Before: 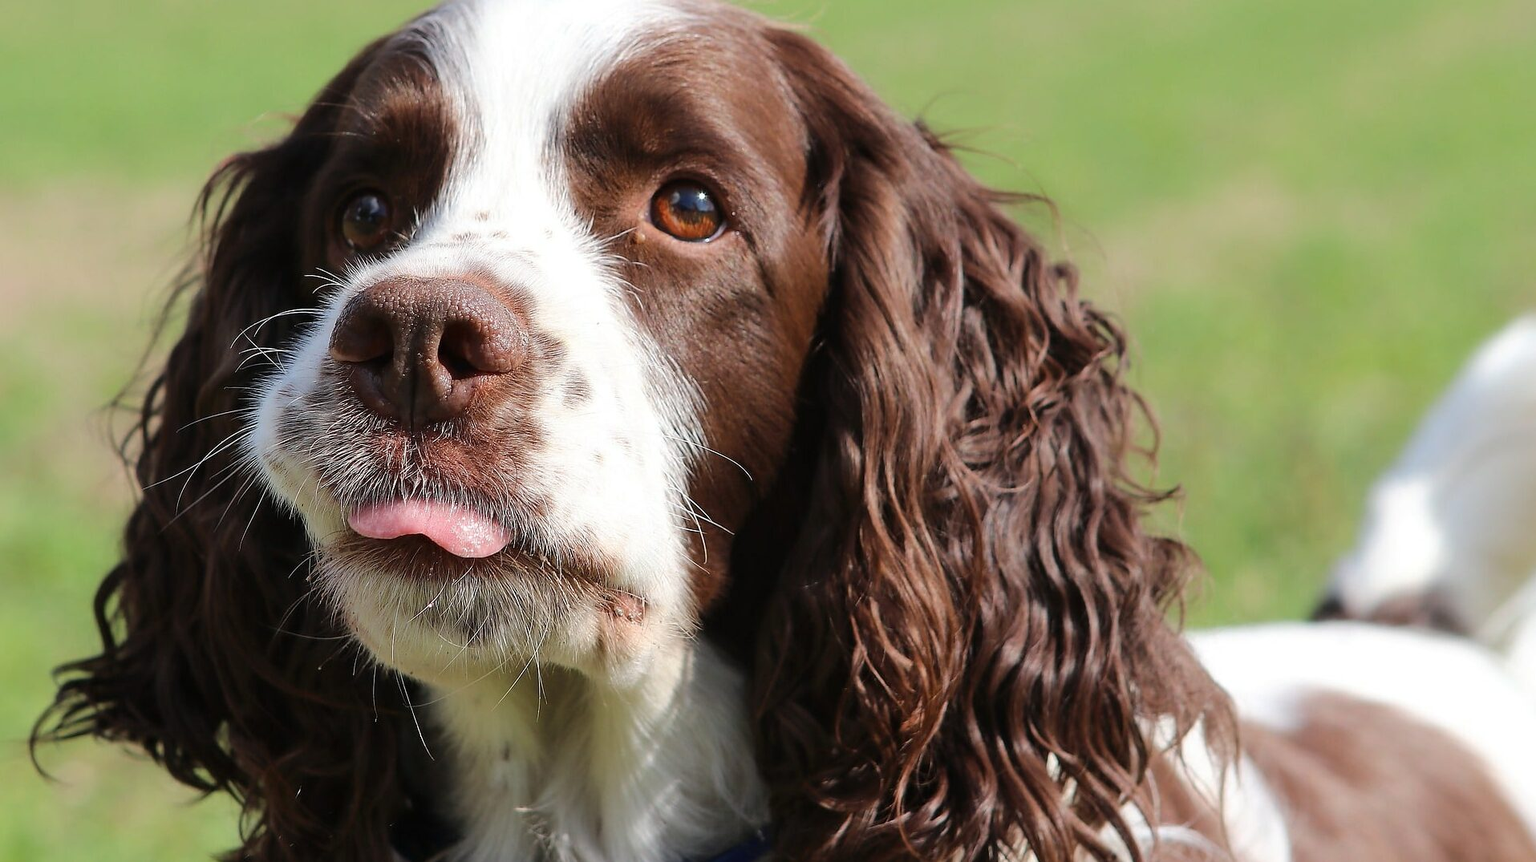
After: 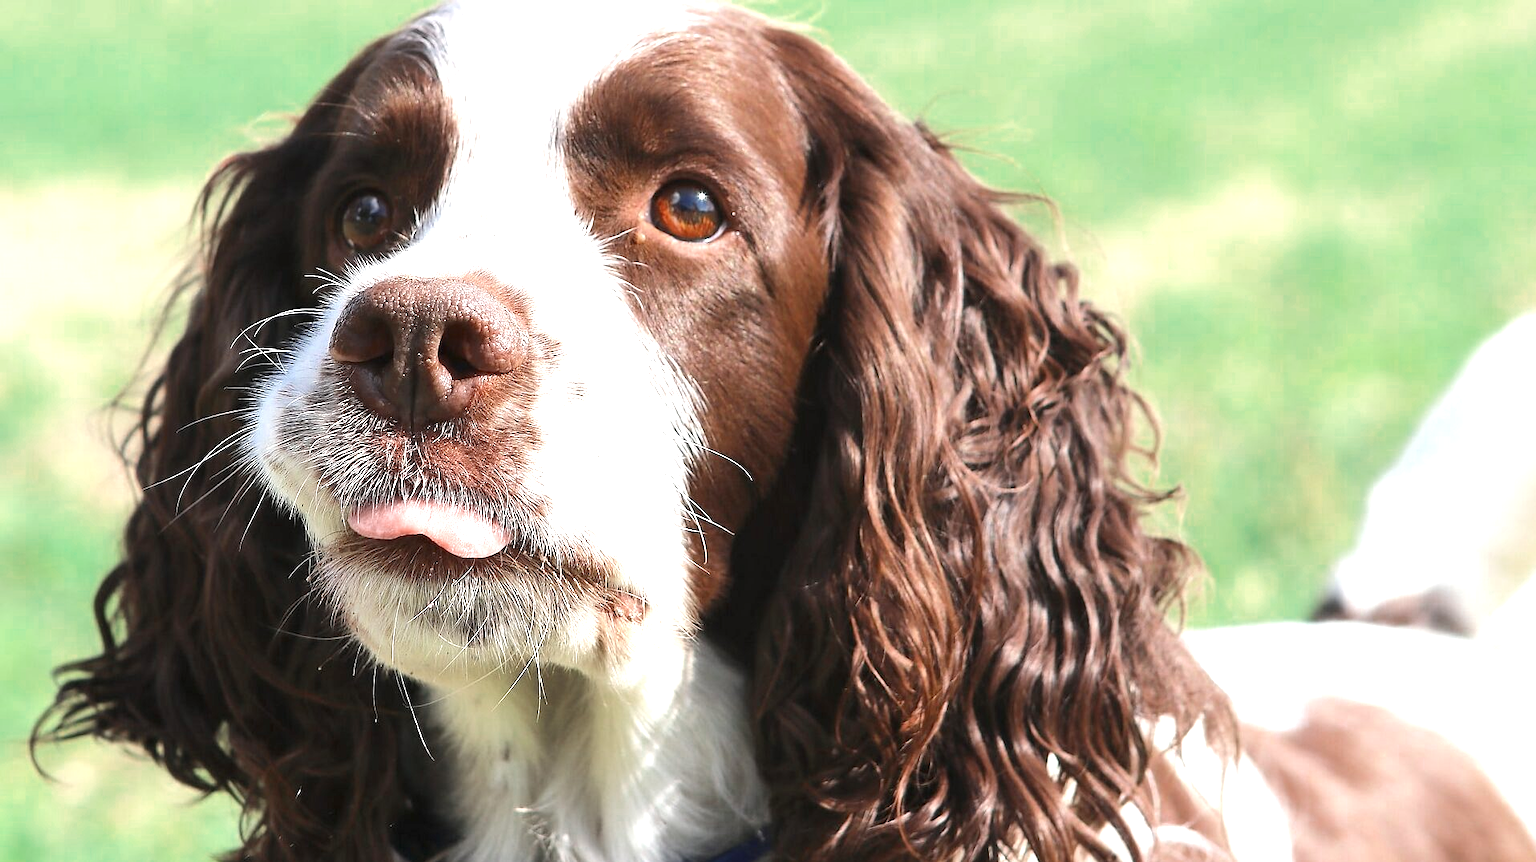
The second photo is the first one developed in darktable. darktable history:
exposure: black level correction 0, exposure 1.3 EV, compensate highlight preservation false
rotate and perspective: automatic cropping original format, crop left 0, crop top 0
color zones: curves: ch0 [(0, 0.5) (0.125, 0.4) (0.25, 0.5) (0.375, 0.4) (0.5, 0.4) (0.625, 0.35) (0.75, 0.35) (0.875, 0.5)]; ch1 [(0, 0.35) (0.125, 0.45) (0.25, 0.35) (0.375, 0.35) (0.5, 0.35) (0.625, 0.35) (0.75, 0.45) (0.875, 0.35)]; ch2 [(0, 0.6) (0.125, 0.5) (0.25, 0.5) (0.375, 0.6) (0.5, 0.6) (0.625, 0.5) (0.75, 0.5) (0.875, 0.5)]
white balance: emerald 1
